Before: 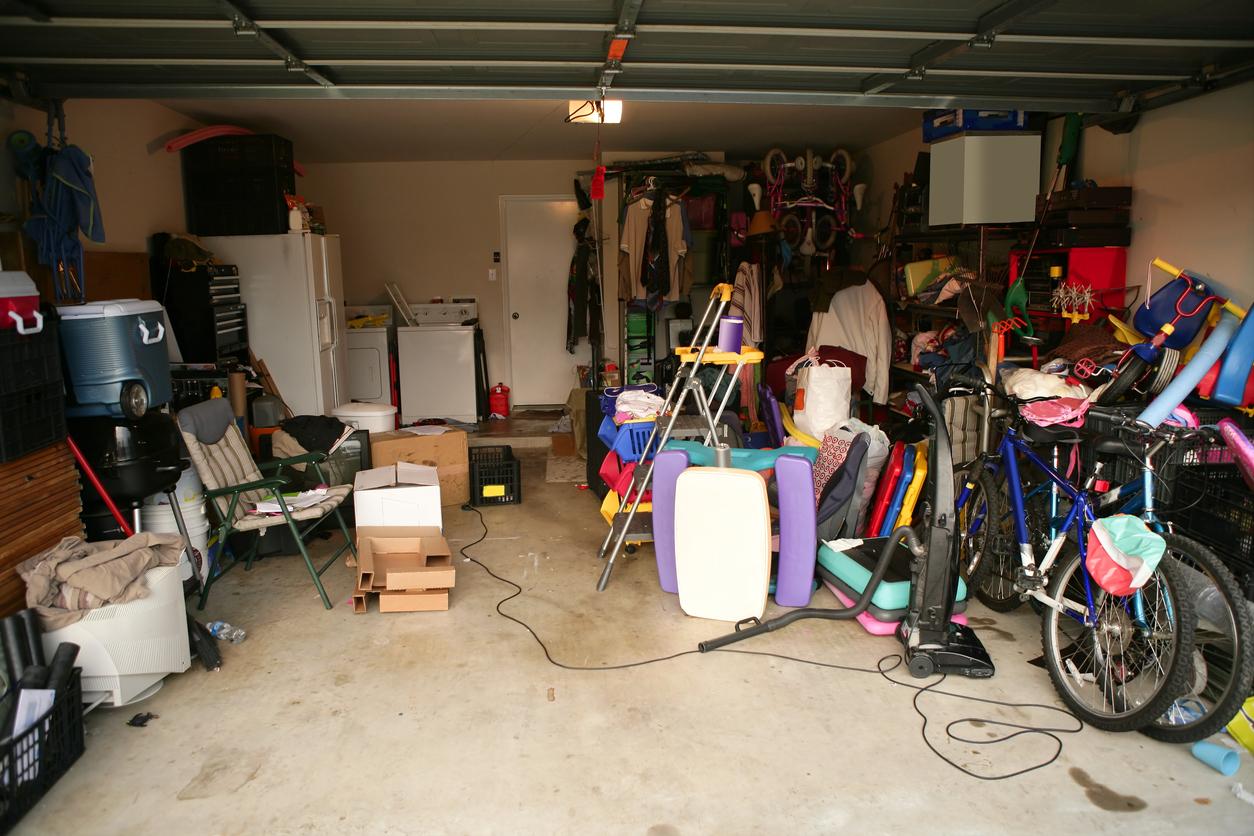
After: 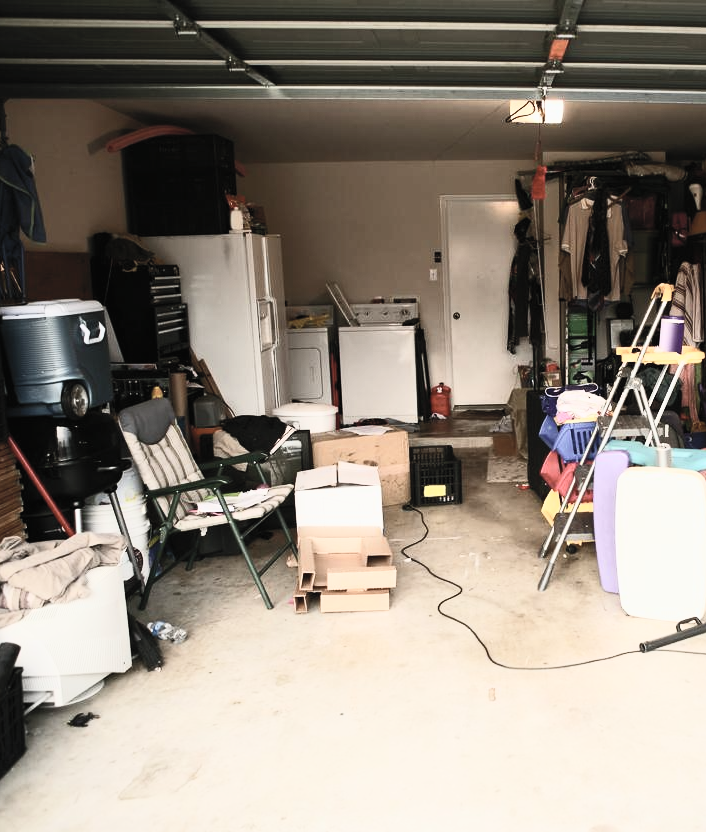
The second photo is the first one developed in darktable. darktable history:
contrast brightness saturation: contrast 0.581, brightness 0.569, saturation -0.347
crop: left 4.771%, right 38.9%
filmic rgb: black relative exposure -7.86 EV, white relative exposure 4.33 EV, threshold 5.99 EV, hardness 3.89, enable highlight reconstruction true
